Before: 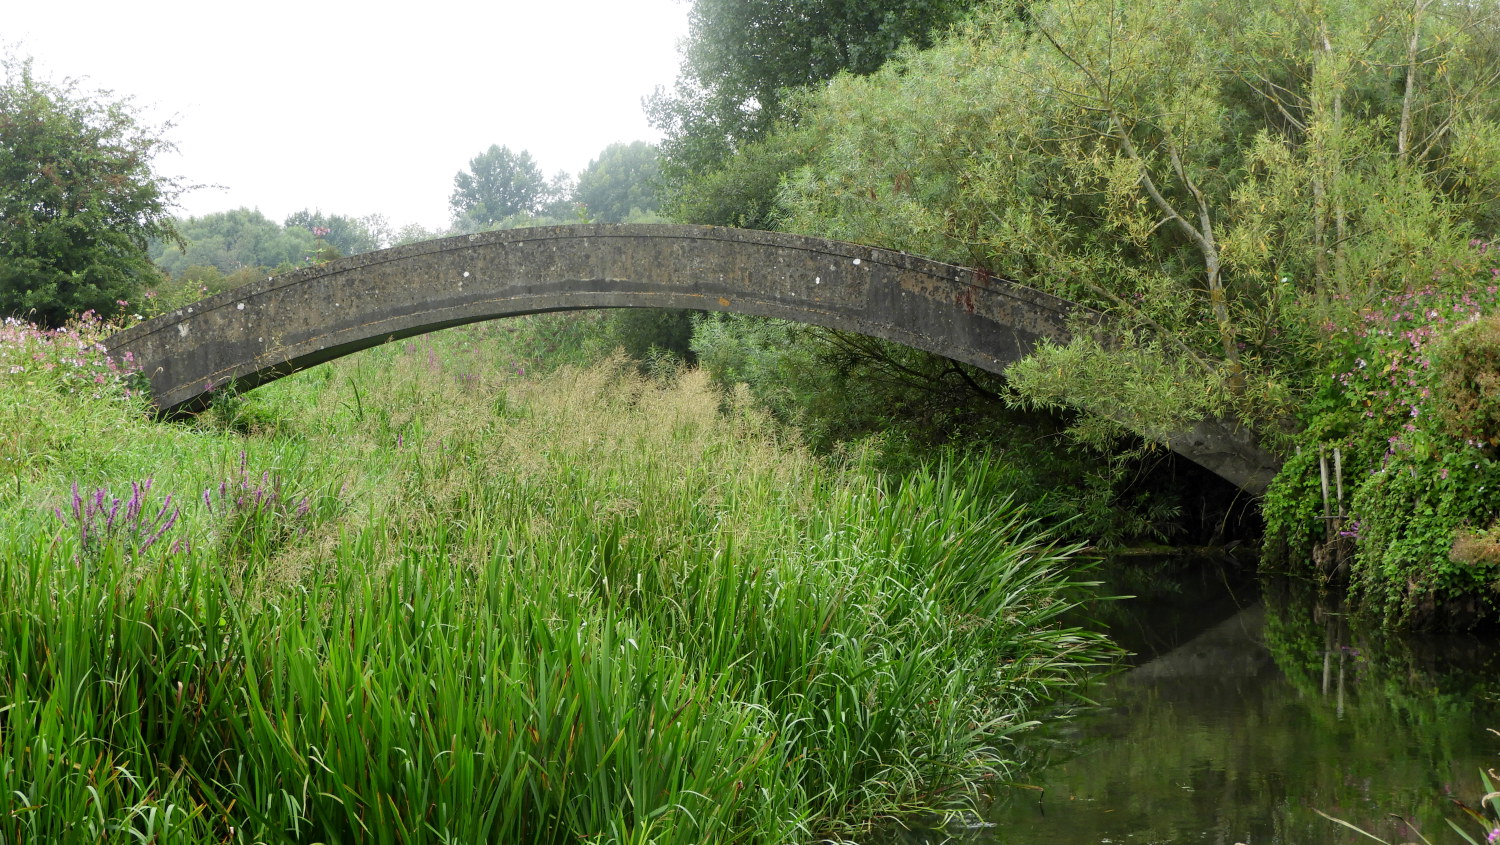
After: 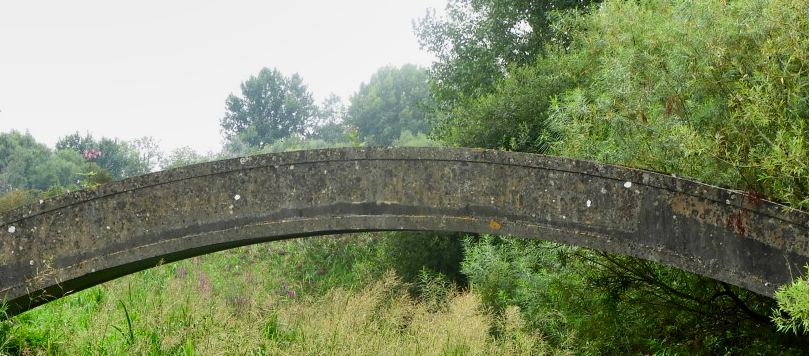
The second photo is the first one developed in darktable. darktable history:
crop: left 15.294%, top 9.204%, right 30.709%, bottom 48.559%
contrast brightness saturation: contrast 0.168, saturation 0.311
exposure: black level correction 0.001, exposure -0.198 EV, compensate highlight preservation false
shadows and highlights: low approximation 0.01, soften with gaussian
